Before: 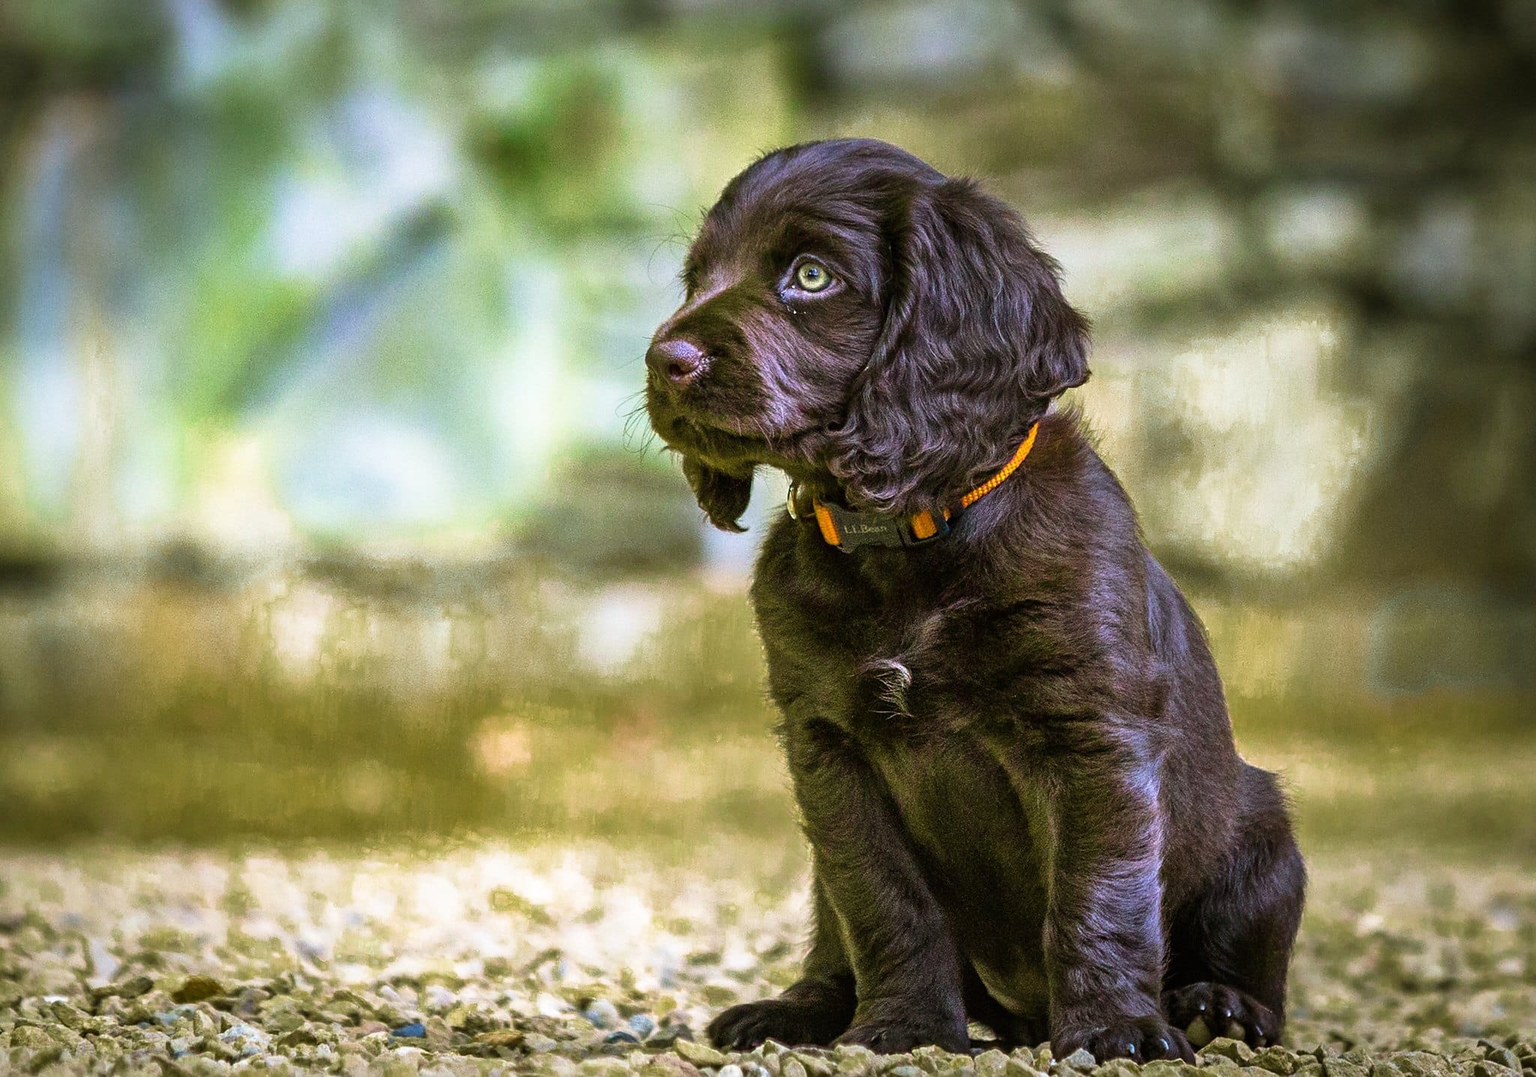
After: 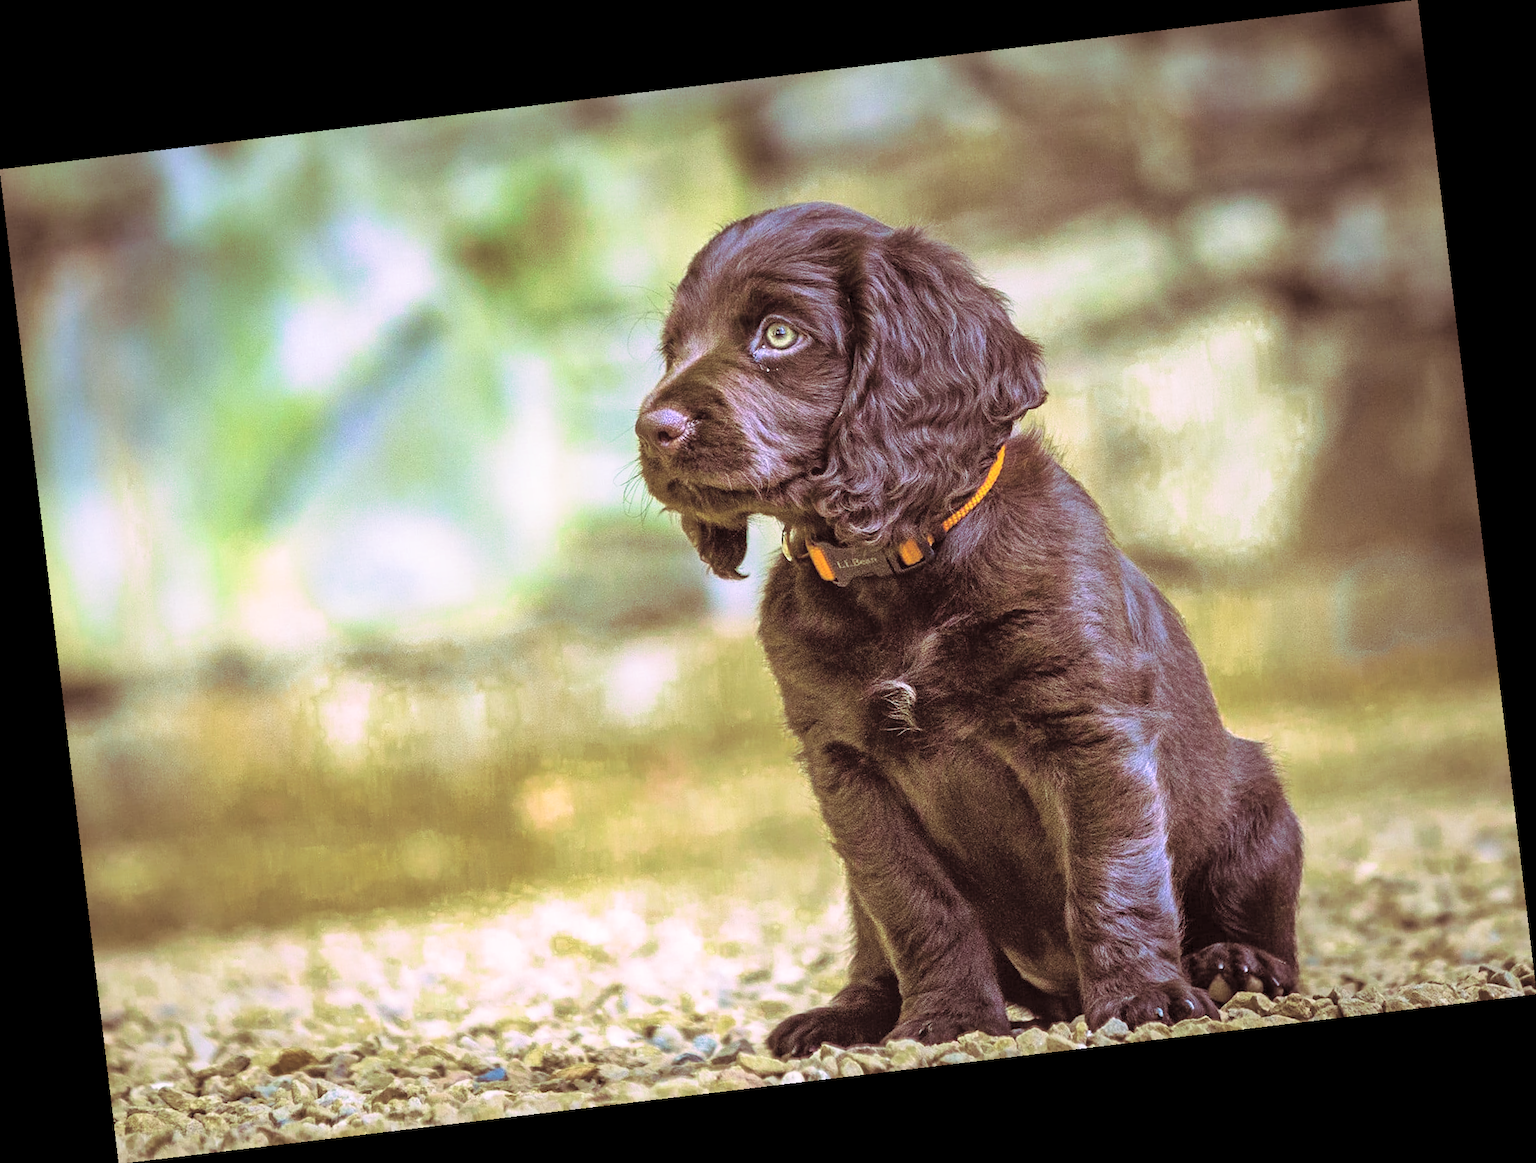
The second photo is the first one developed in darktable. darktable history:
split-toning: highlights › hue 298.8°, highlights › saturation 0.73, compress 41.76%
rotate and perspective: rotation -6.83°, automatic cropping off
contrast brightness saturation: brightness 0.28
